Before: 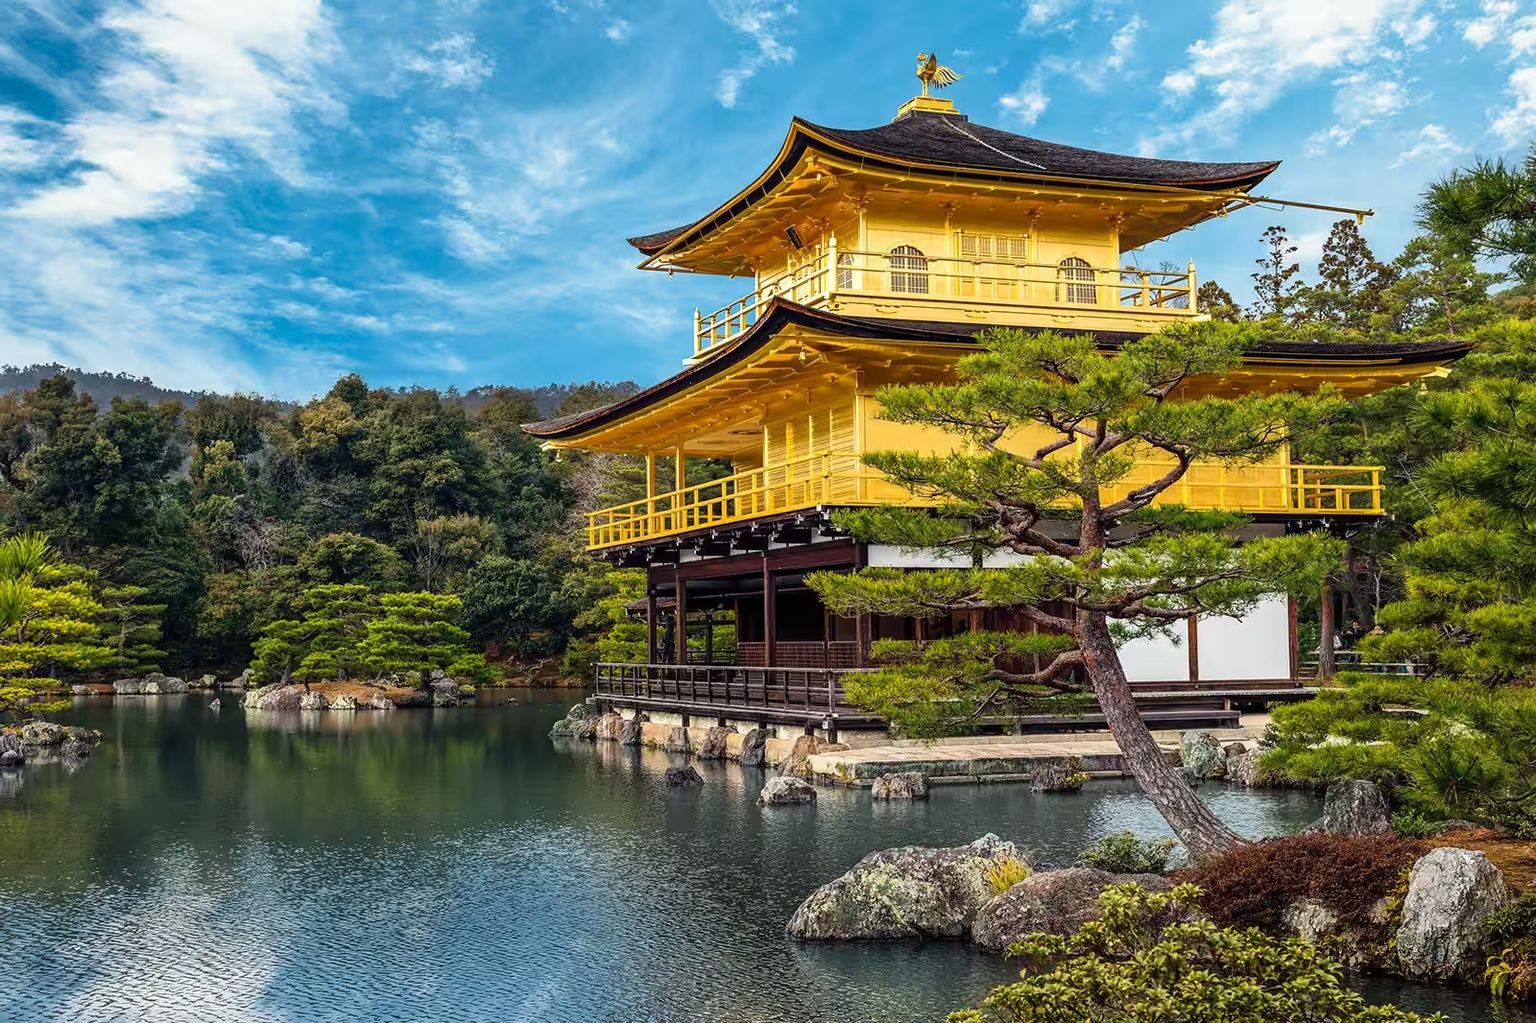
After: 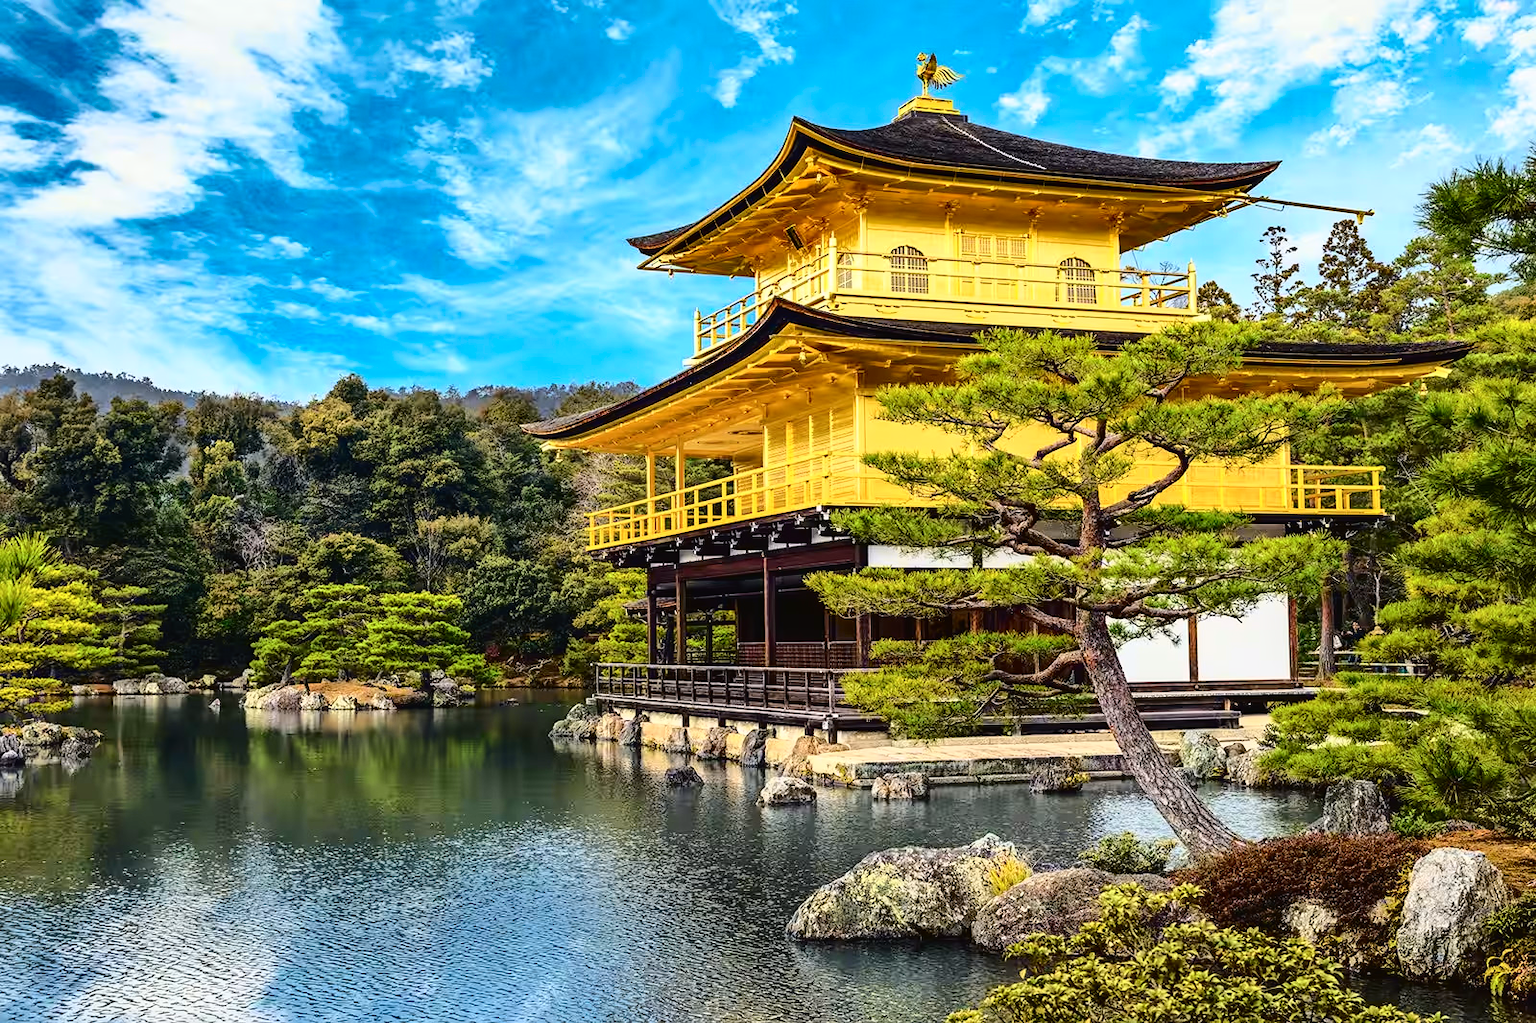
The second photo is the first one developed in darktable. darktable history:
shadows and highlights: radius 118.69, shadows 42.21, highlights -61.56, soften with gaussian
tone curve: curves: ch0 [(0, 0.019) (0.078, 0.058) (0.223, 0.217) (0.424, 0.553) (0.631, 0.764) (0.816, 0.932) (1, 1)]; ch1 [(0, 0) (0.262, 0.227) (0.417, 0.386) (0.469, 0.467) (0.502, 0.503) (0.544, 0.548) (0.57, 0.579) (0.608, 0.62) (0.65, 0.68) (0.994, 0.987)]; ch2 [(0, 0) (0.262, 0.188) (0.5, 0.504) (0.553, 0.592) (0.599, 0.653) (1, 1)], color space Lab, independent channels, preserve colors none
contrast brightness saturation: saturation -0.05
